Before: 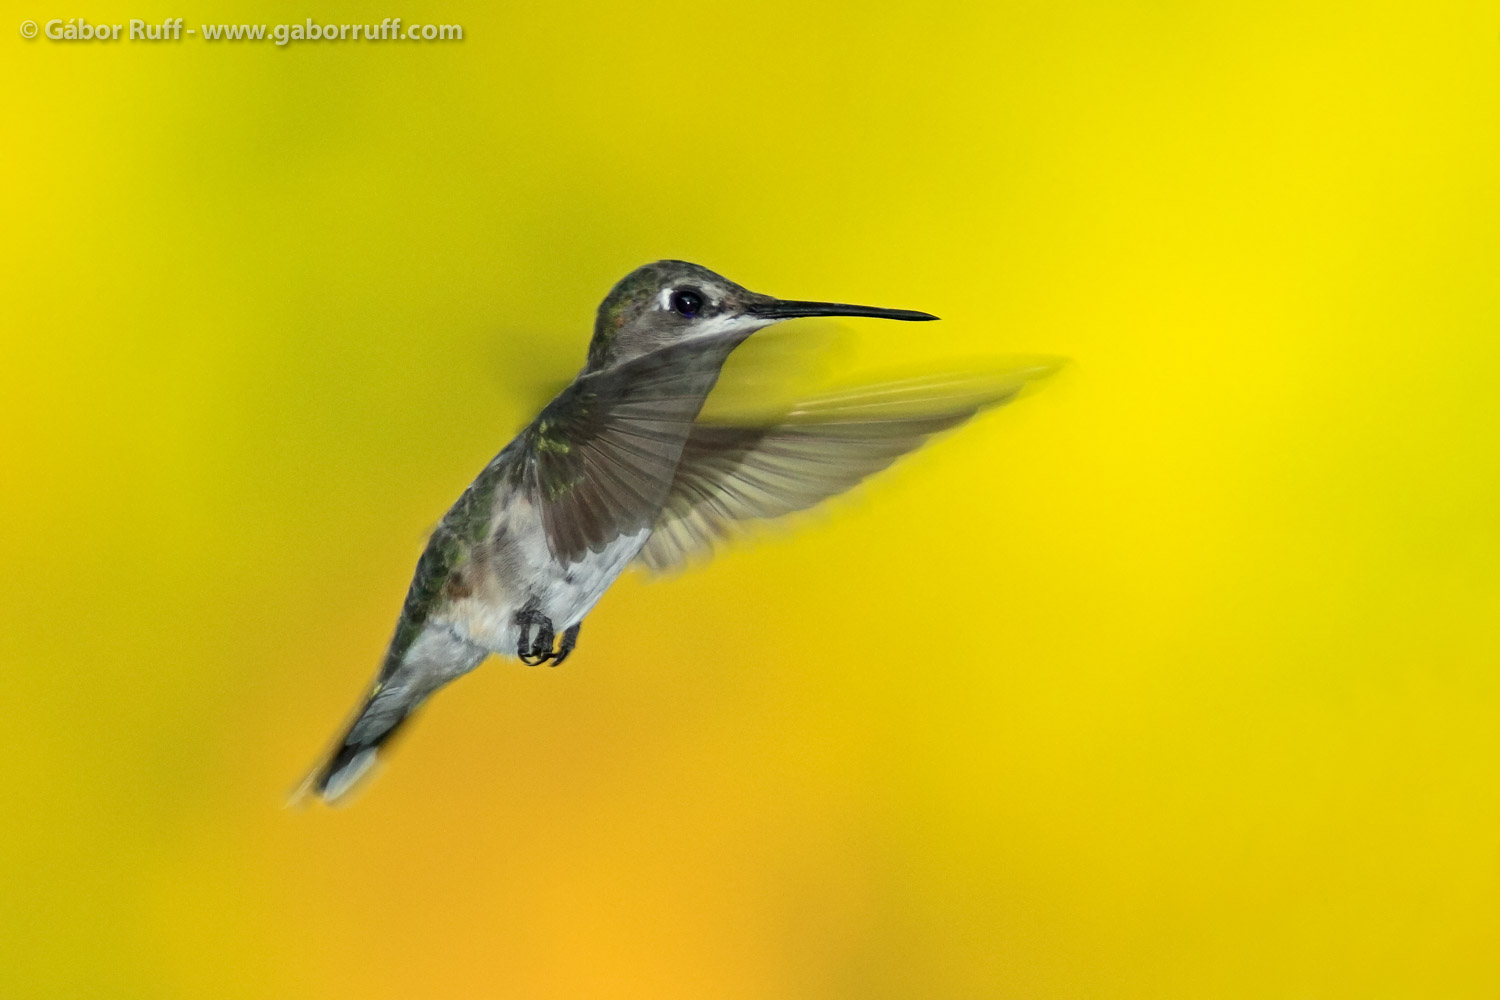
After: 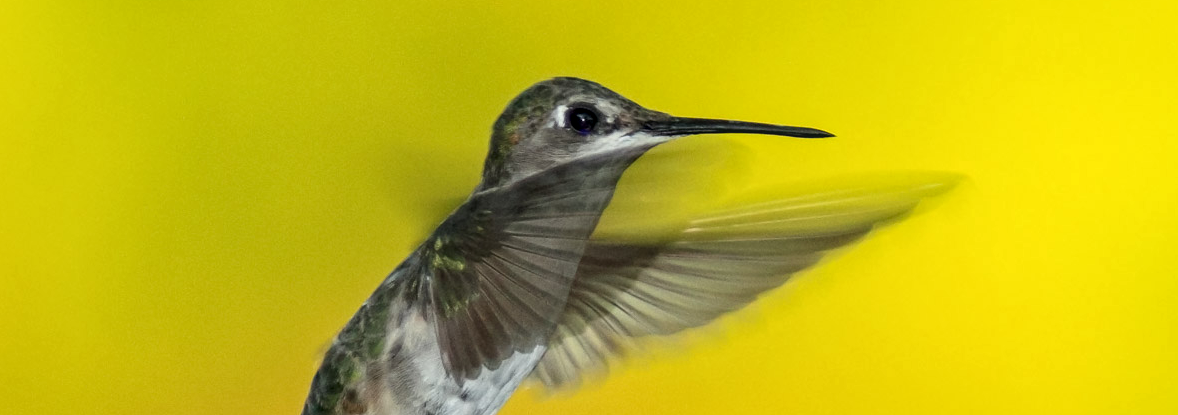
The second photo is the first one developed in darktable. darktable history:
crop: left 7.036%, top 18.398%, right 14.379%, bottom 40.043%
local contrast: on, module defaults
